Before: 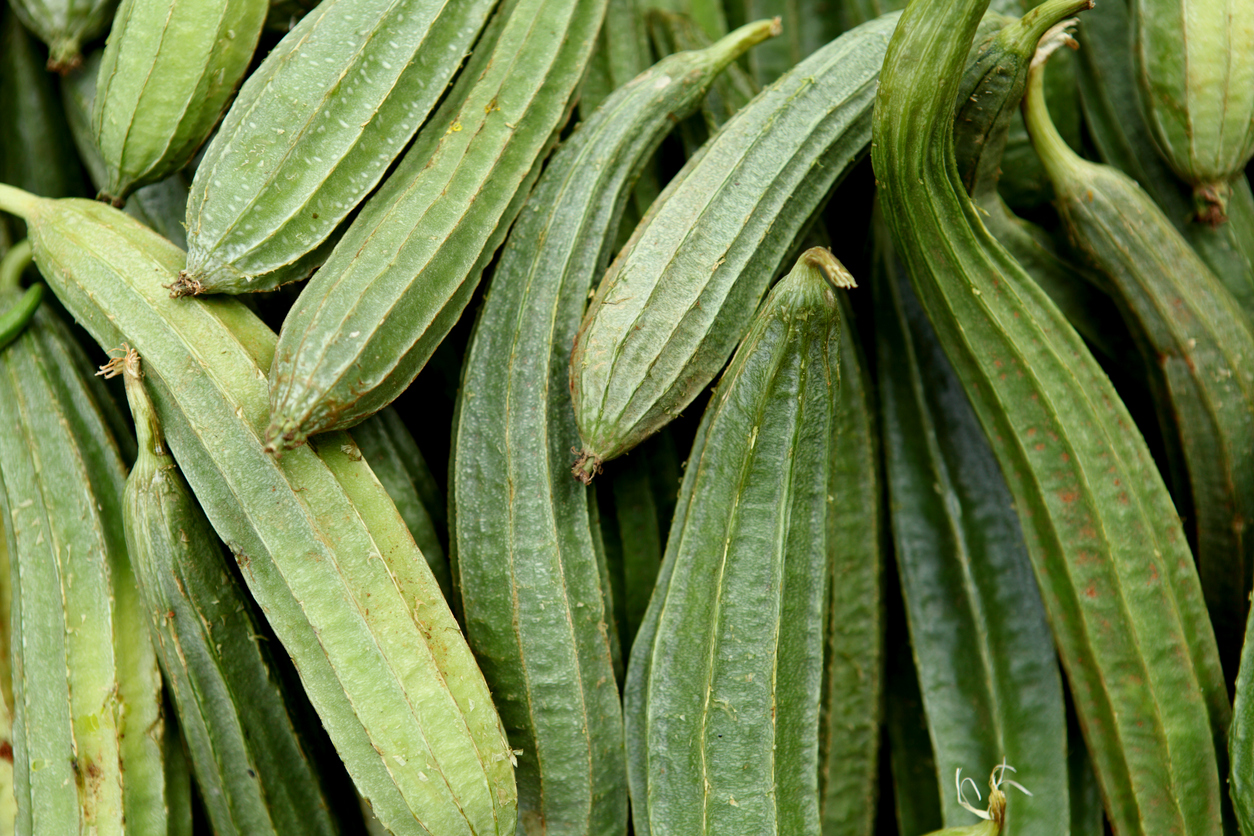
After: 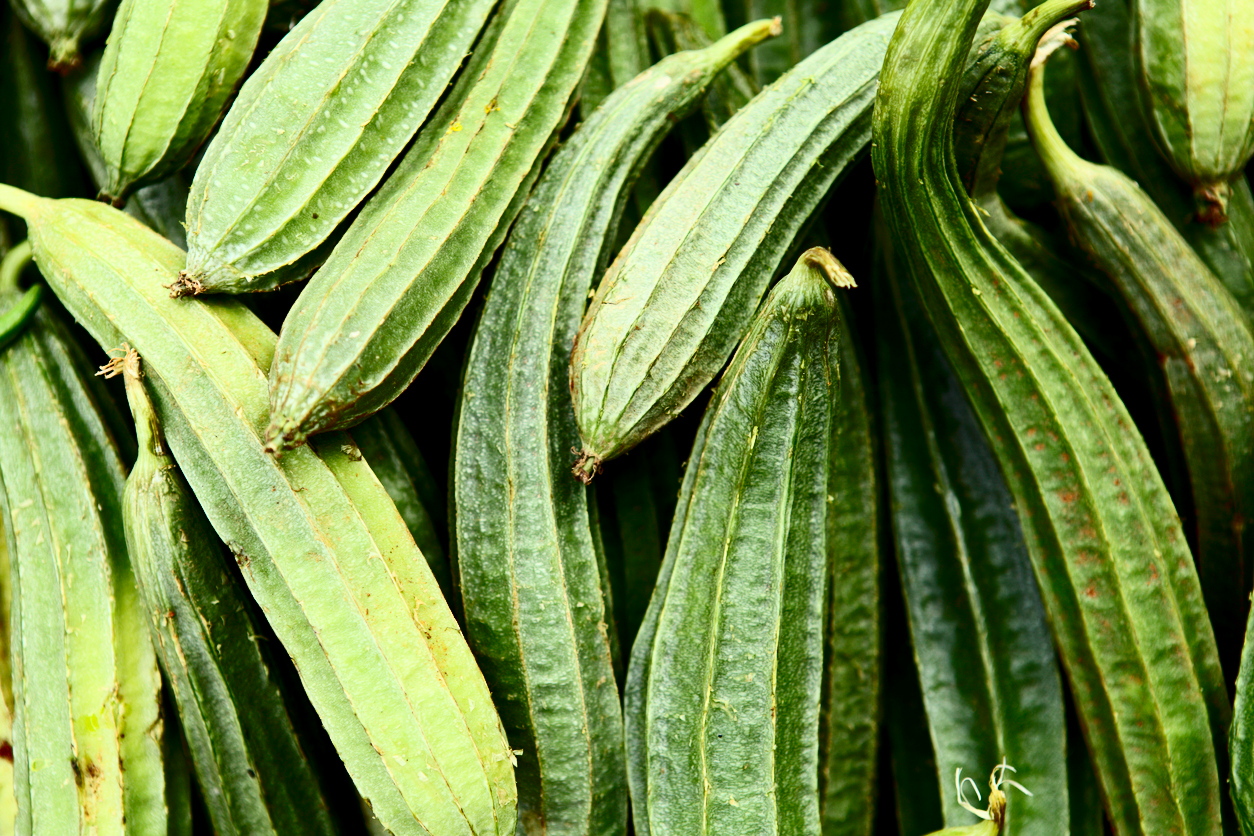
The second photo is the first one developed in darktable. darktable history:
contrast brightness saturation: contrast 0.405, brightness 0.043, saturation 0.258
